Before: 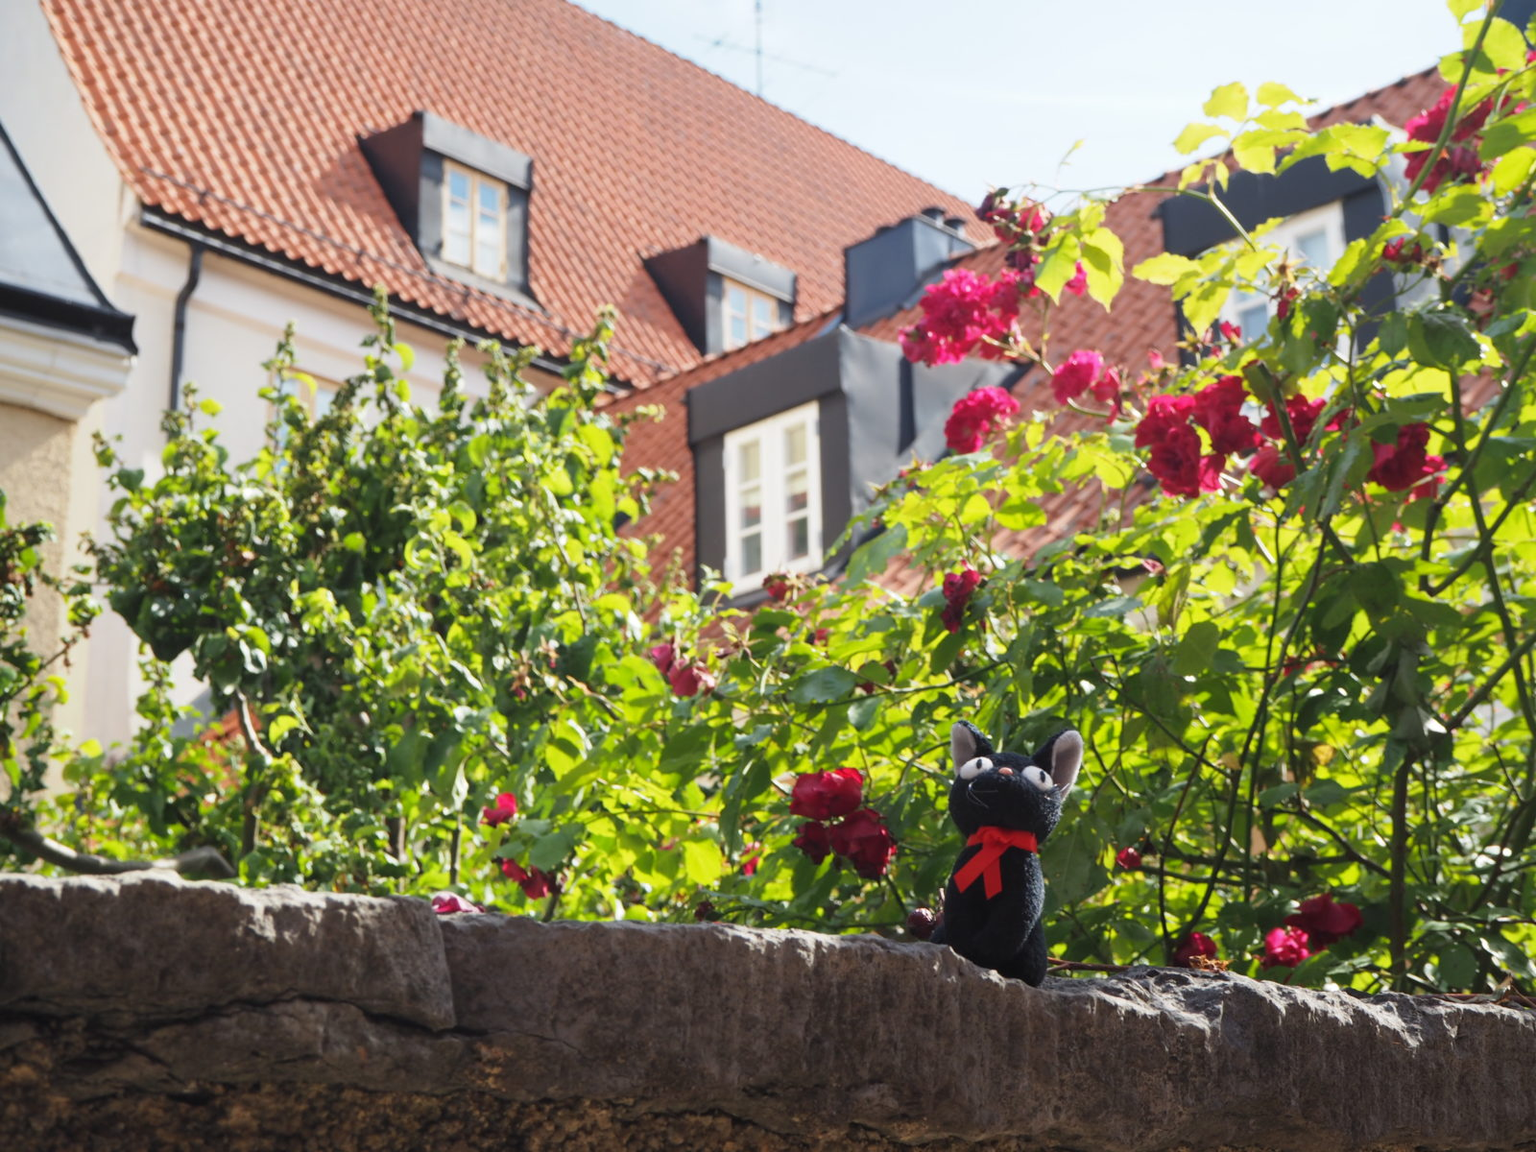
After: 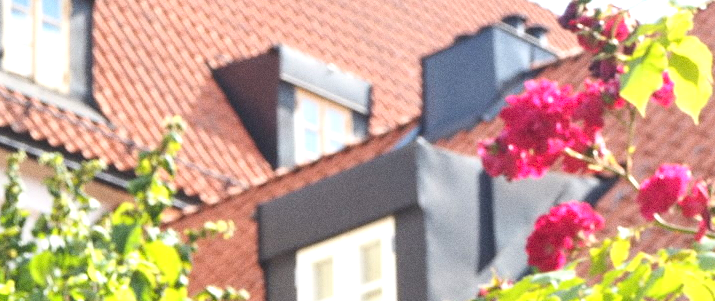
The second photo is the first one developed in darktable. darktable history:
grain: on, module defaults
crop: left 28.64%, top 16.832%, right 26.637%, bottom 58.055%
white balance: red 1, blue 1
exposure: black level correction -0.002, exposure 0.54 EV, compensate highlight preservation false
